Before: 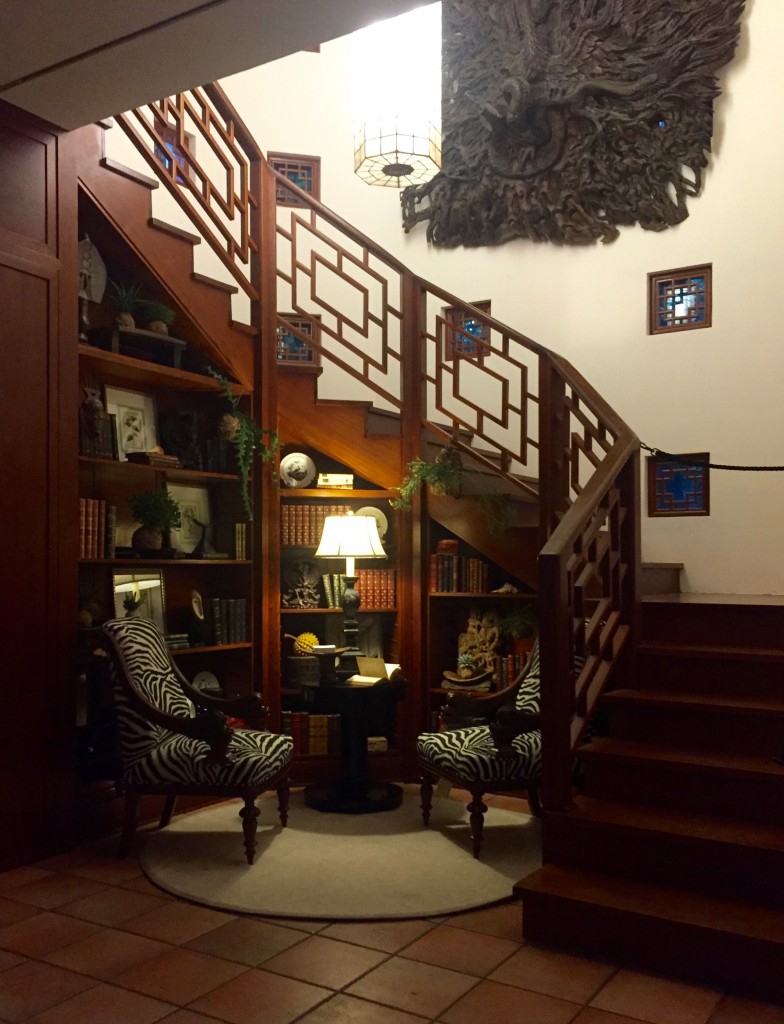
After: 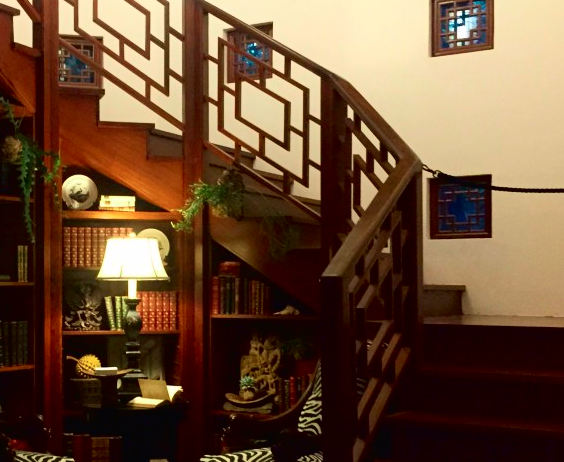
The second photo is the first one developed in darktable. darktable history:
tone curve: curves: ch0 [(0, 0.013) (0.054, 0.018) (0.205, 0.191) (0.289, 0.292) (0.39, 0.424) (0.493, 0.551) (0.647, 0.752) (0.796, 0.887) (1, 0.998)]; ch1 [(0, 0) (0.371, 0.339) (0.477, 0.452) (0.494, 0.495) (0.501, 0.501) (0.51, 0.516) (0.54, 0.557) (0.572, 0.605) (0.66, 0.701) (0.783, 0.804) (1, 1)]; ch2 [(0, 0) (0.32, 0.281) (0.403, 0.399) (0.441, 0.428) (0.47, 0.469) (0.498, 0.496) (0.524, 0.543) (0.551, 0.579) (0.633, 0.665) (0.7, 0.711) (1, 1)], color space Lab, independent channels, preserve colors none
crop and rotate: left 27.947%, top 27.225%, bottom 27.61%
